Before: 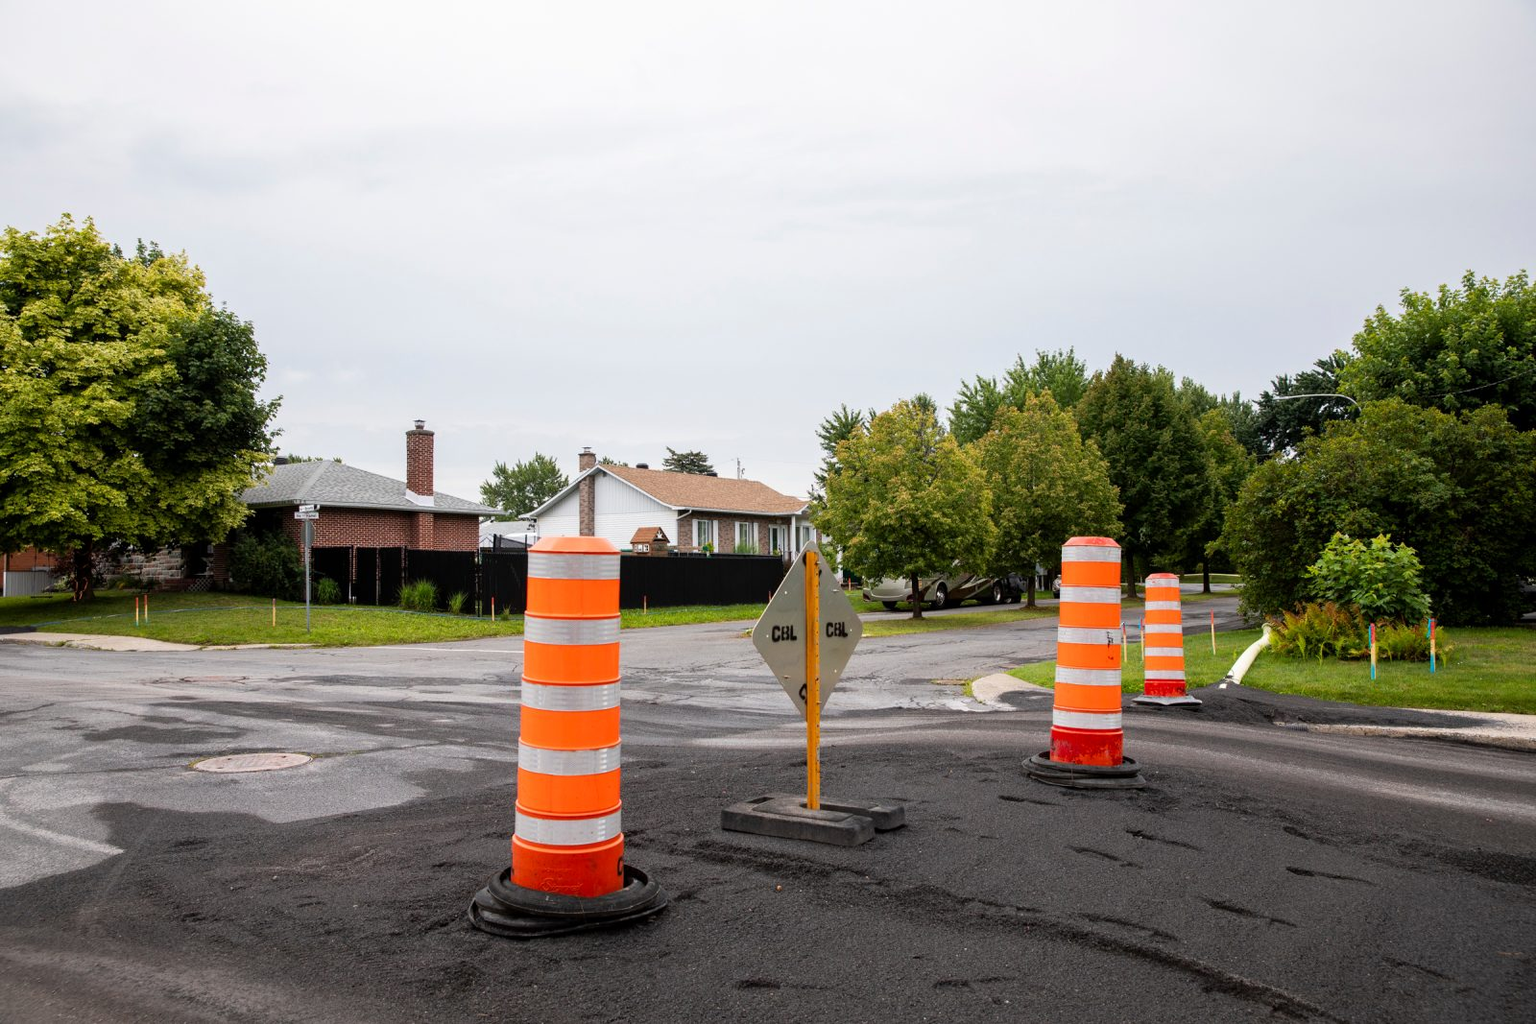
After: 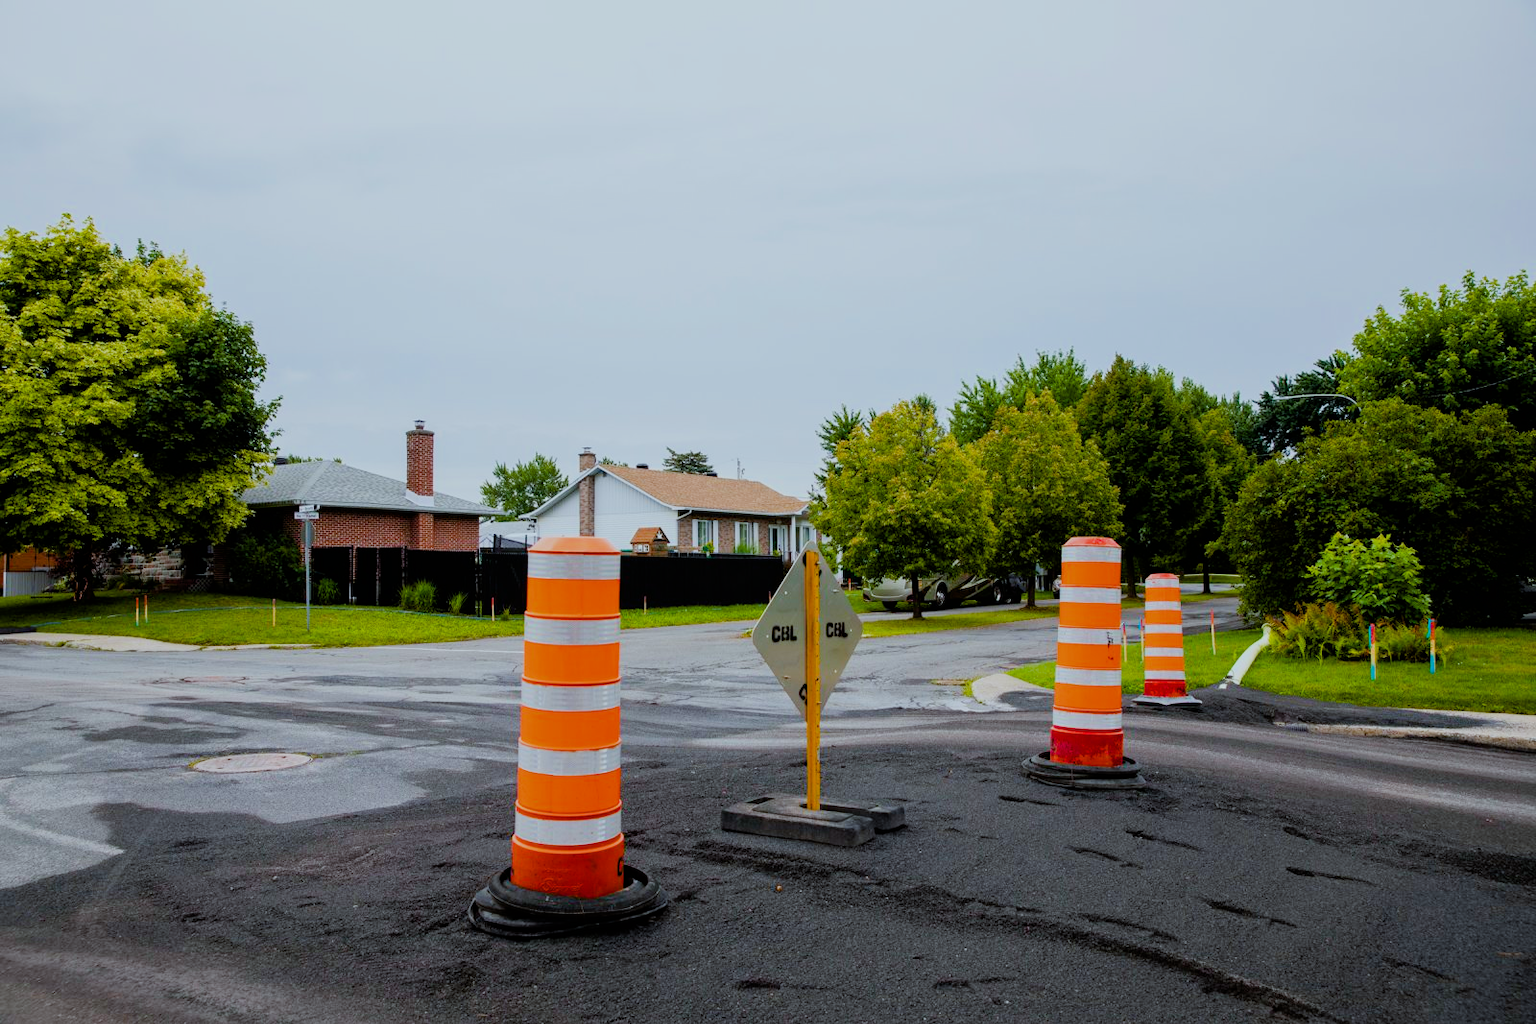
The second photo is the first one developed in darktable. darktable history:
white balance: red 0.925, blue 1.046
filmic rgb: black relative exposure -7.65 EV, white relative exposure 4.56 EV, hardness 3.61
color balance rgb: perceptual saturation grading › global saturation 20%, perceptual saturation grading › highlights -25%, perceptual saturation grading › shadows 50.52%, global vibrance 40.24%
